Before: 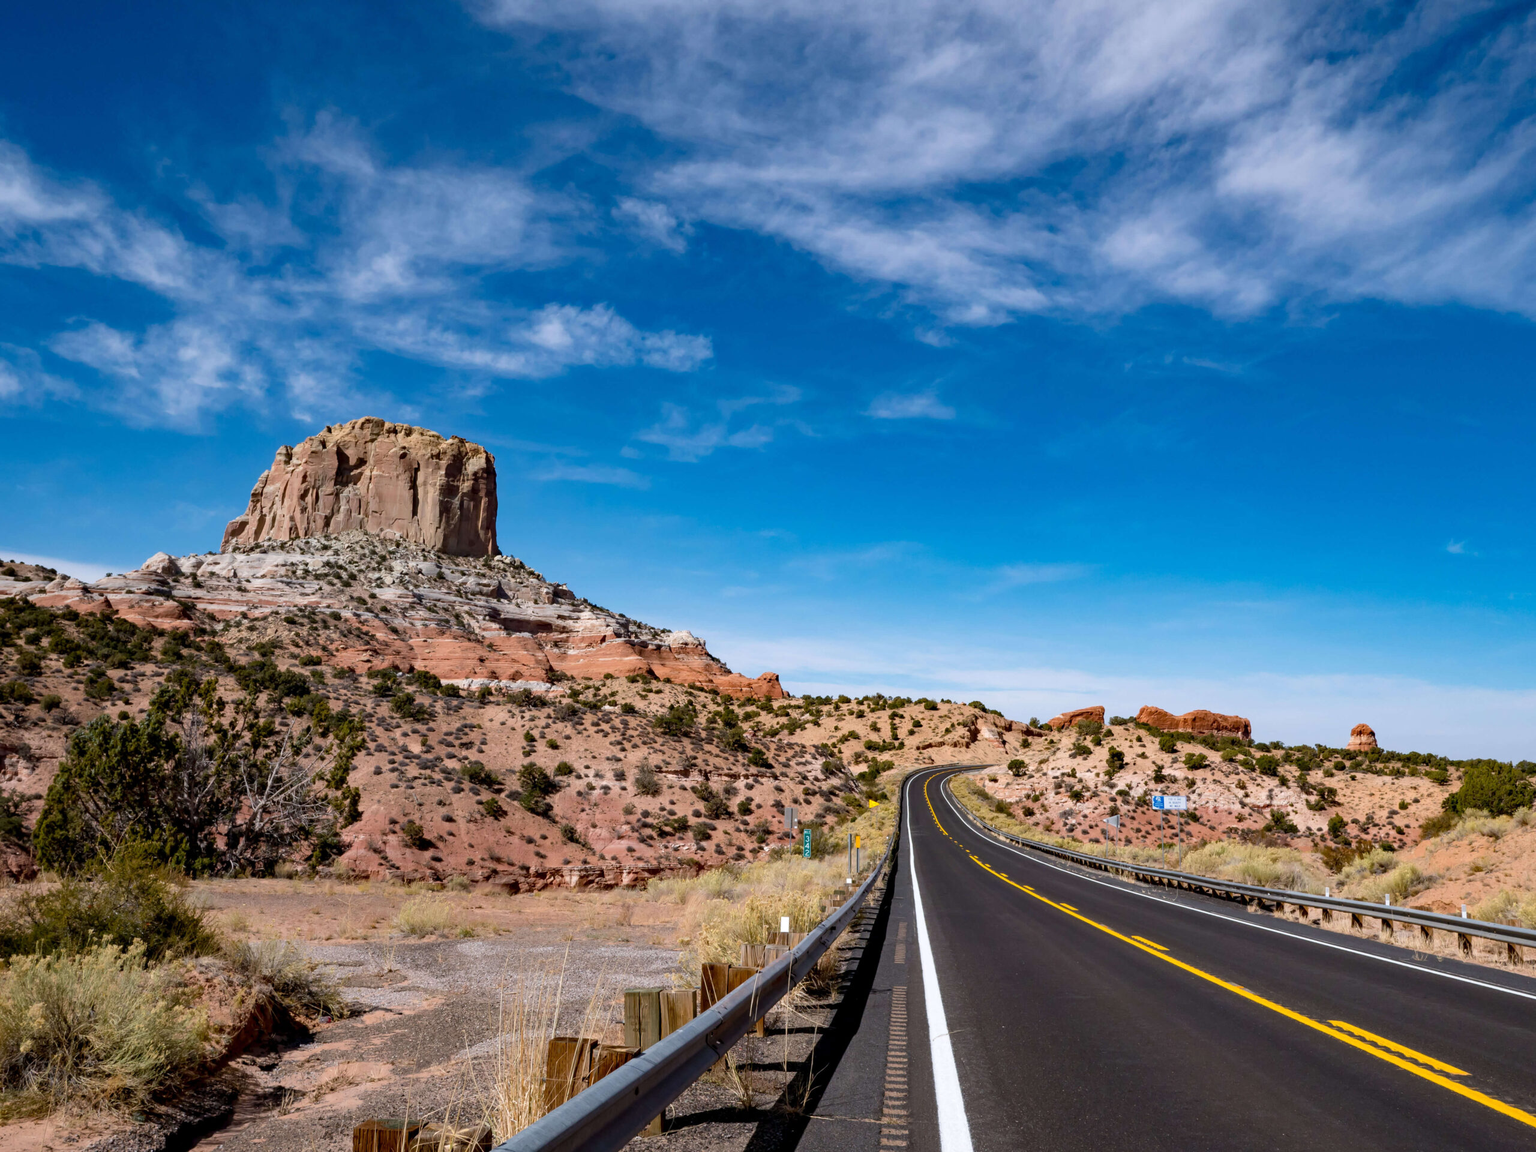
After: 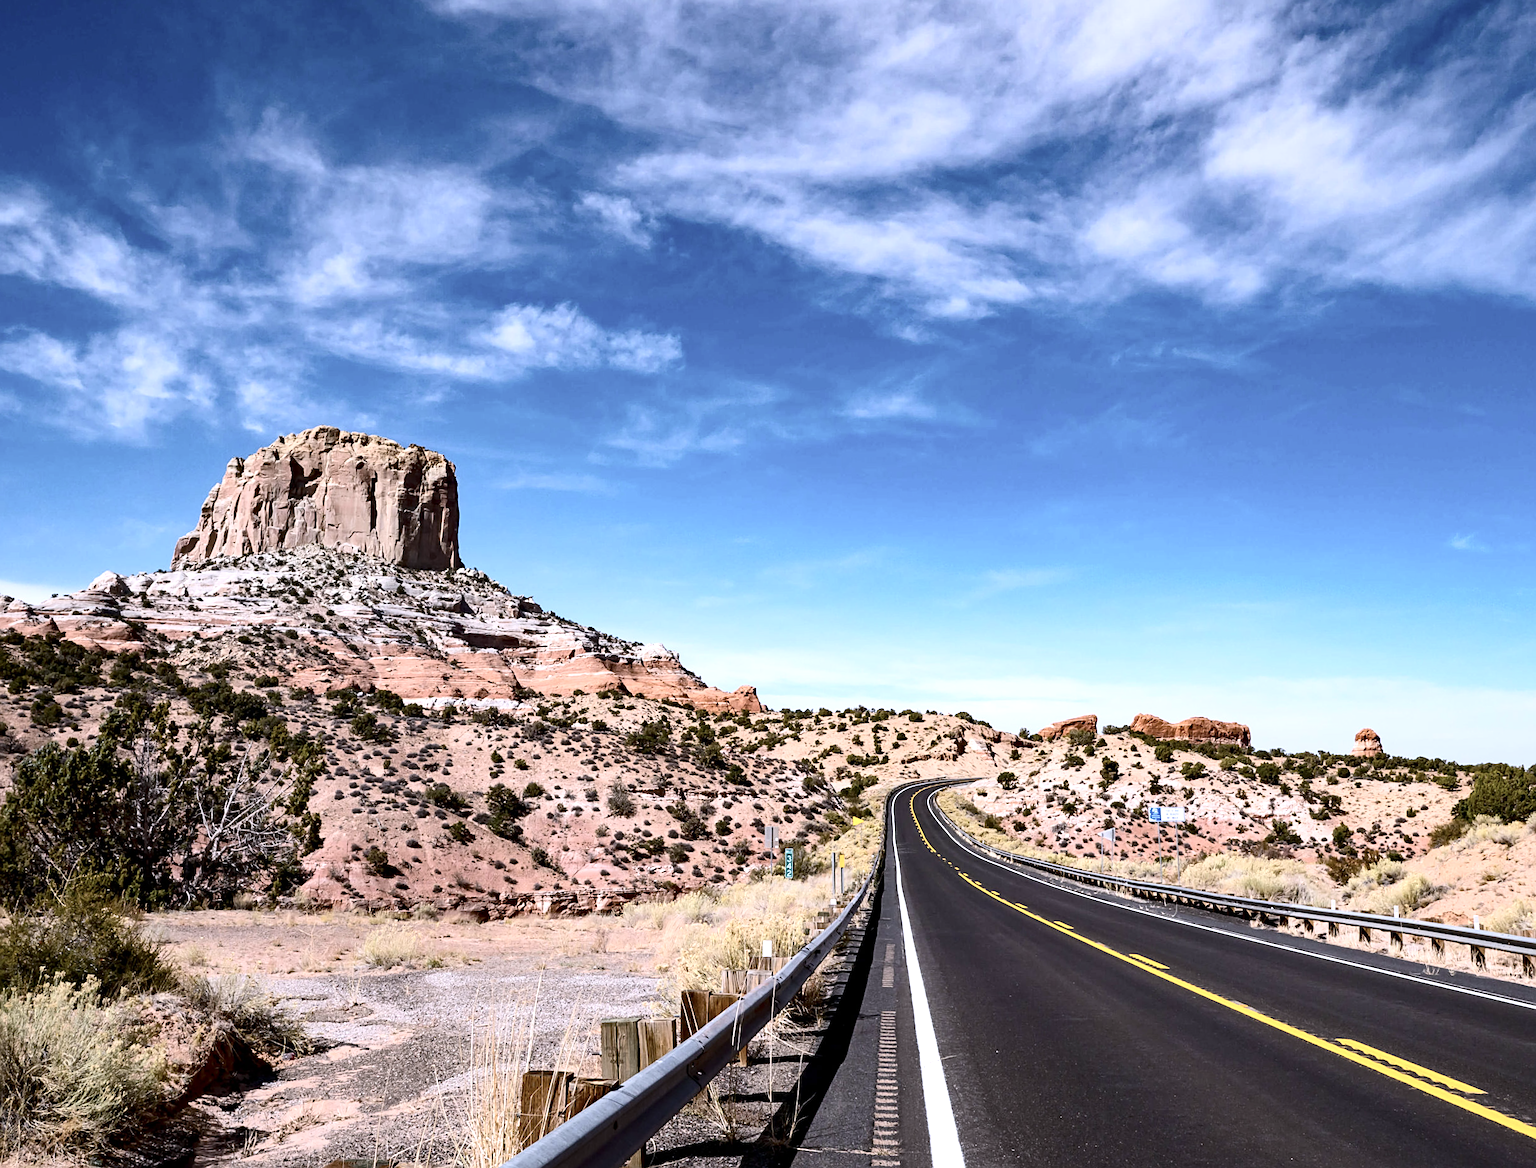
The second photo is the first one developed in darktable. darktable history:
white balance: red 1.004, blue 1.096
sharpen: on, module defaults
contrast brightness saturation: contrast 0.25, saturation -0.31
crop and rotate: left 3.238%
exposure: exposure 0.6 EV, compensate highlight preservation false
tone equalizer: on, module defaults
rotate and perspective: rotation -1°, crop left 0.011, crop right 0.989, crop top 0.025, crop bottom 0.975
